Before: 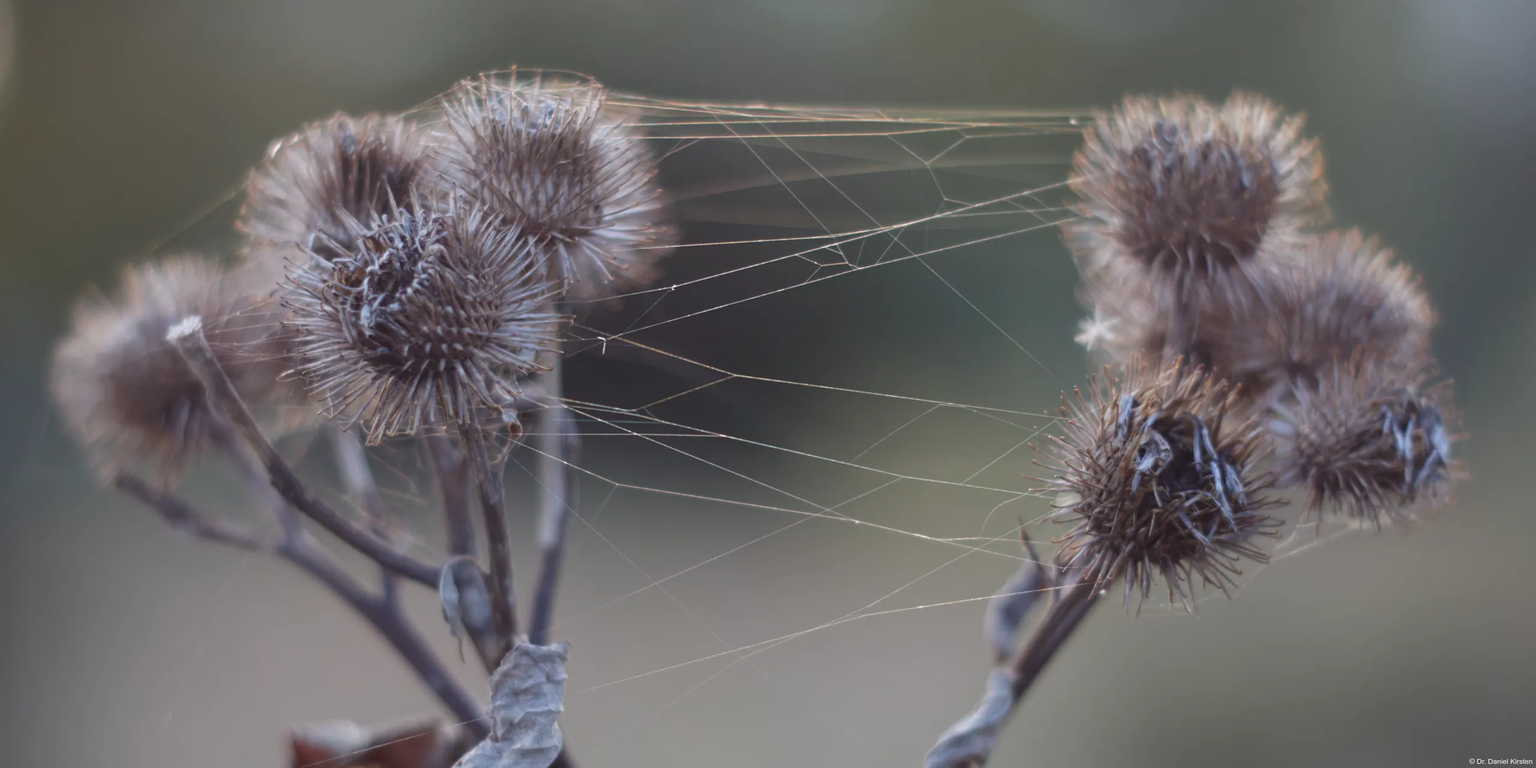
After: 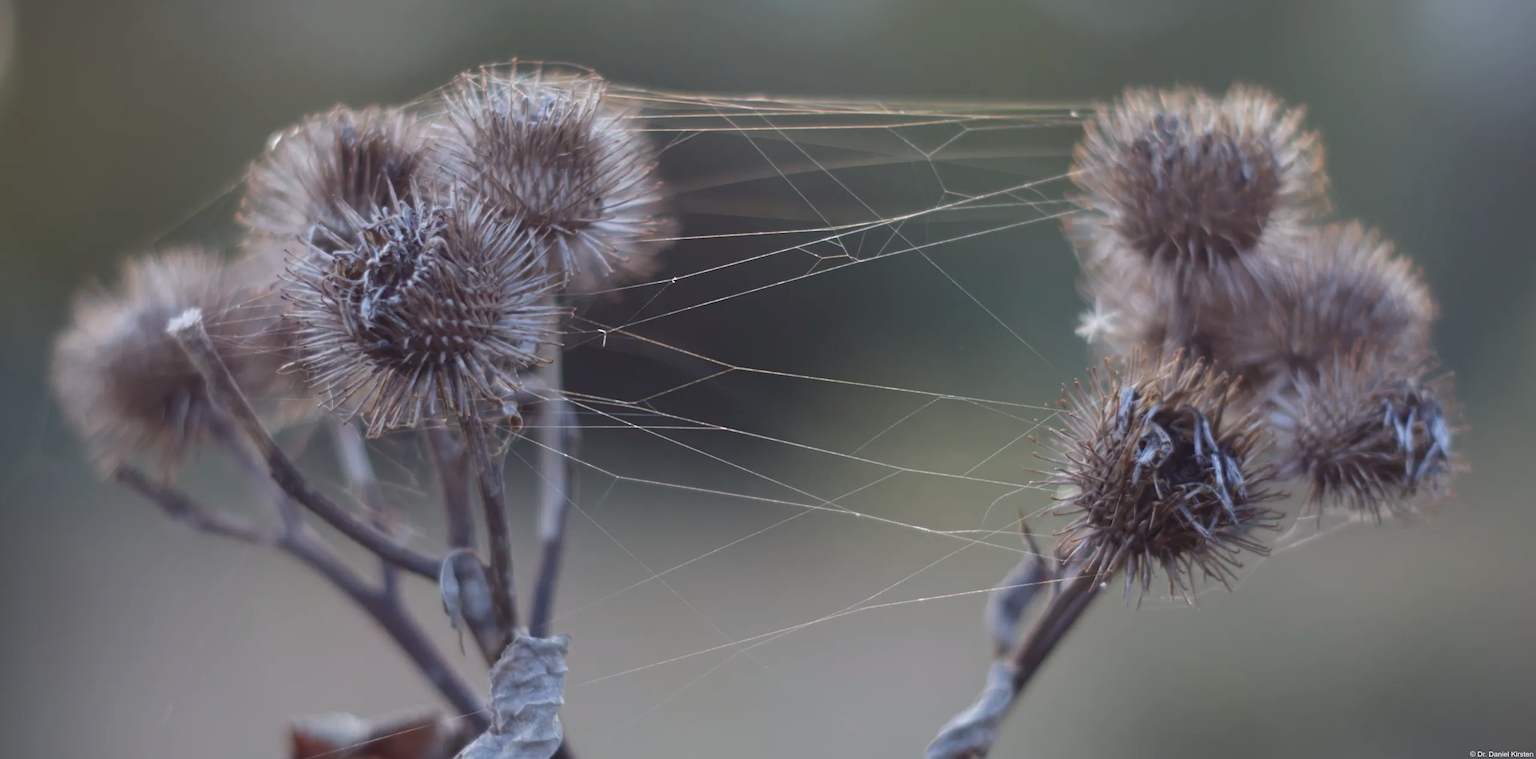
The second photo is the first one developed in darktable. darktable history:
crop: top 1.049%, right 0.001%
exposure: compensate highlight preservation false
rotate and perspective: automatic cropping original format, crop left 0, crop top 0
white balance: red 0.982, blue 1.018
